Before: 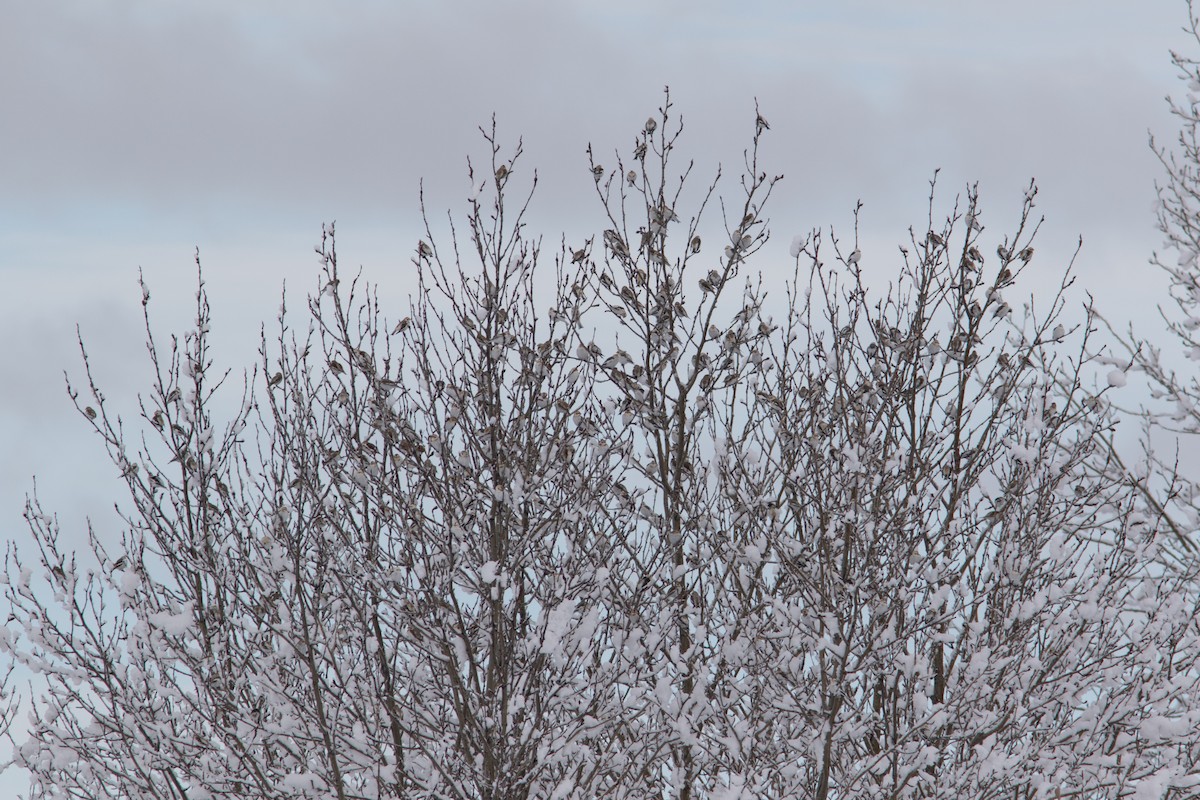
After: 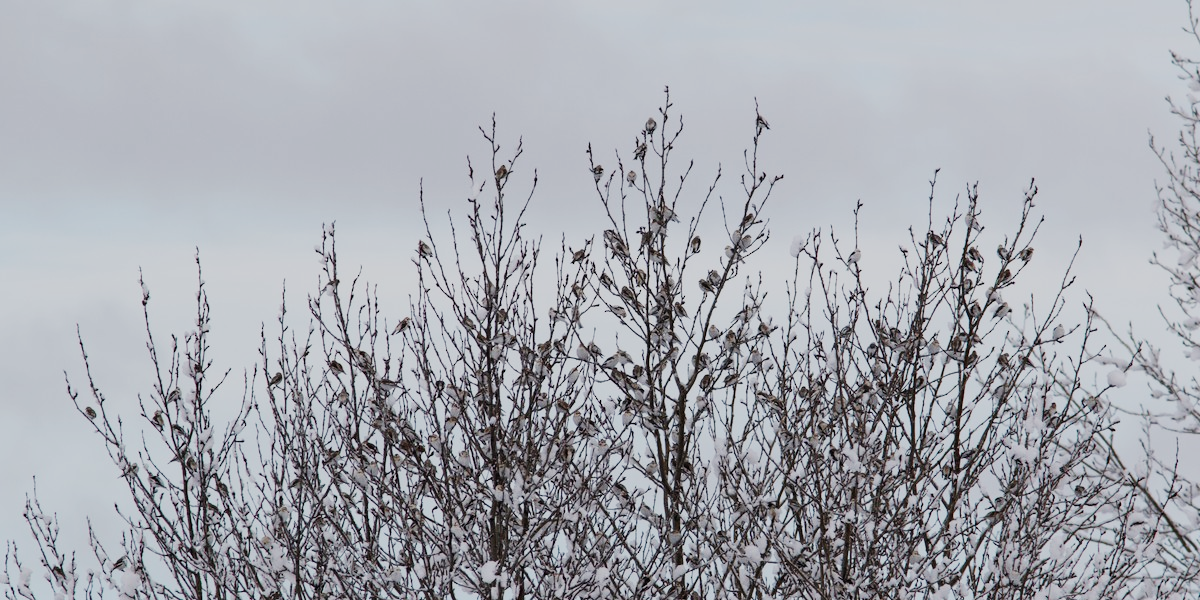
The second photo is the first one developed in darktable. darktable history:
crop: bottom 24.988%
sigmoid: contrast 1.8, skew -0.2, preserve hue 0%, red attenuation 0.1, red rotation 0.035, green attenuation 0.1, green rotation -0.017, blue attenuation 0.15, blue rotation -0.052, base primaries Rec2020
